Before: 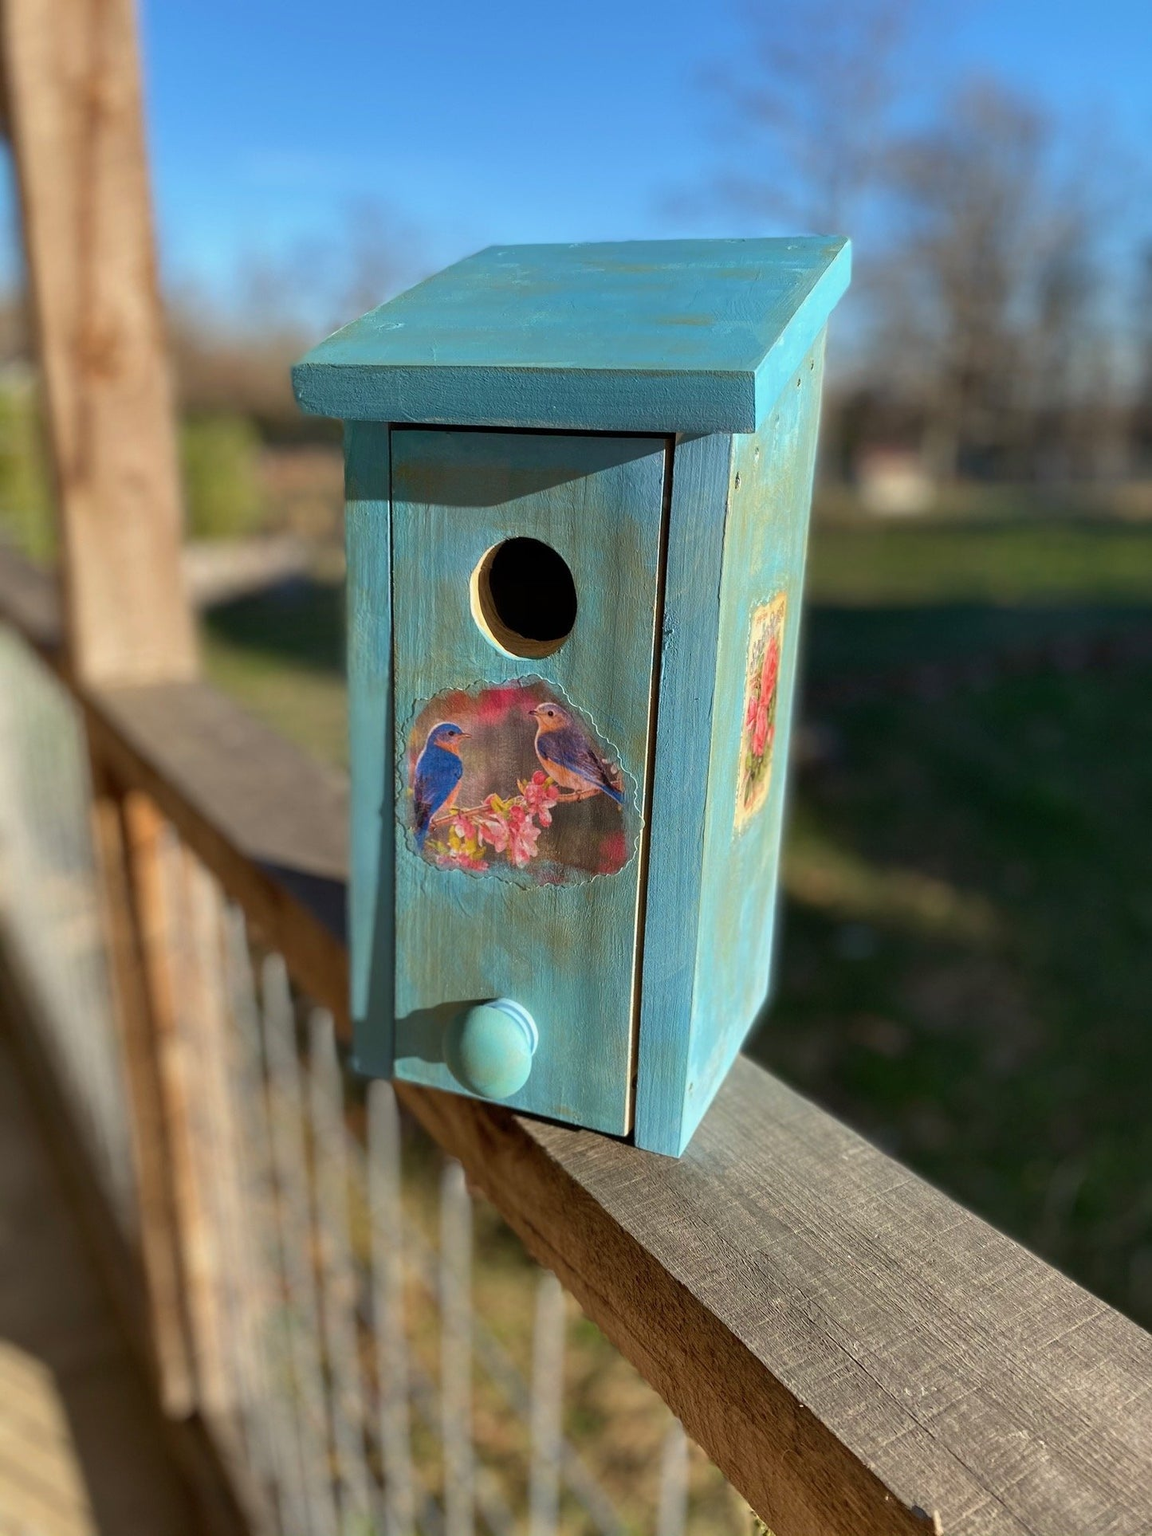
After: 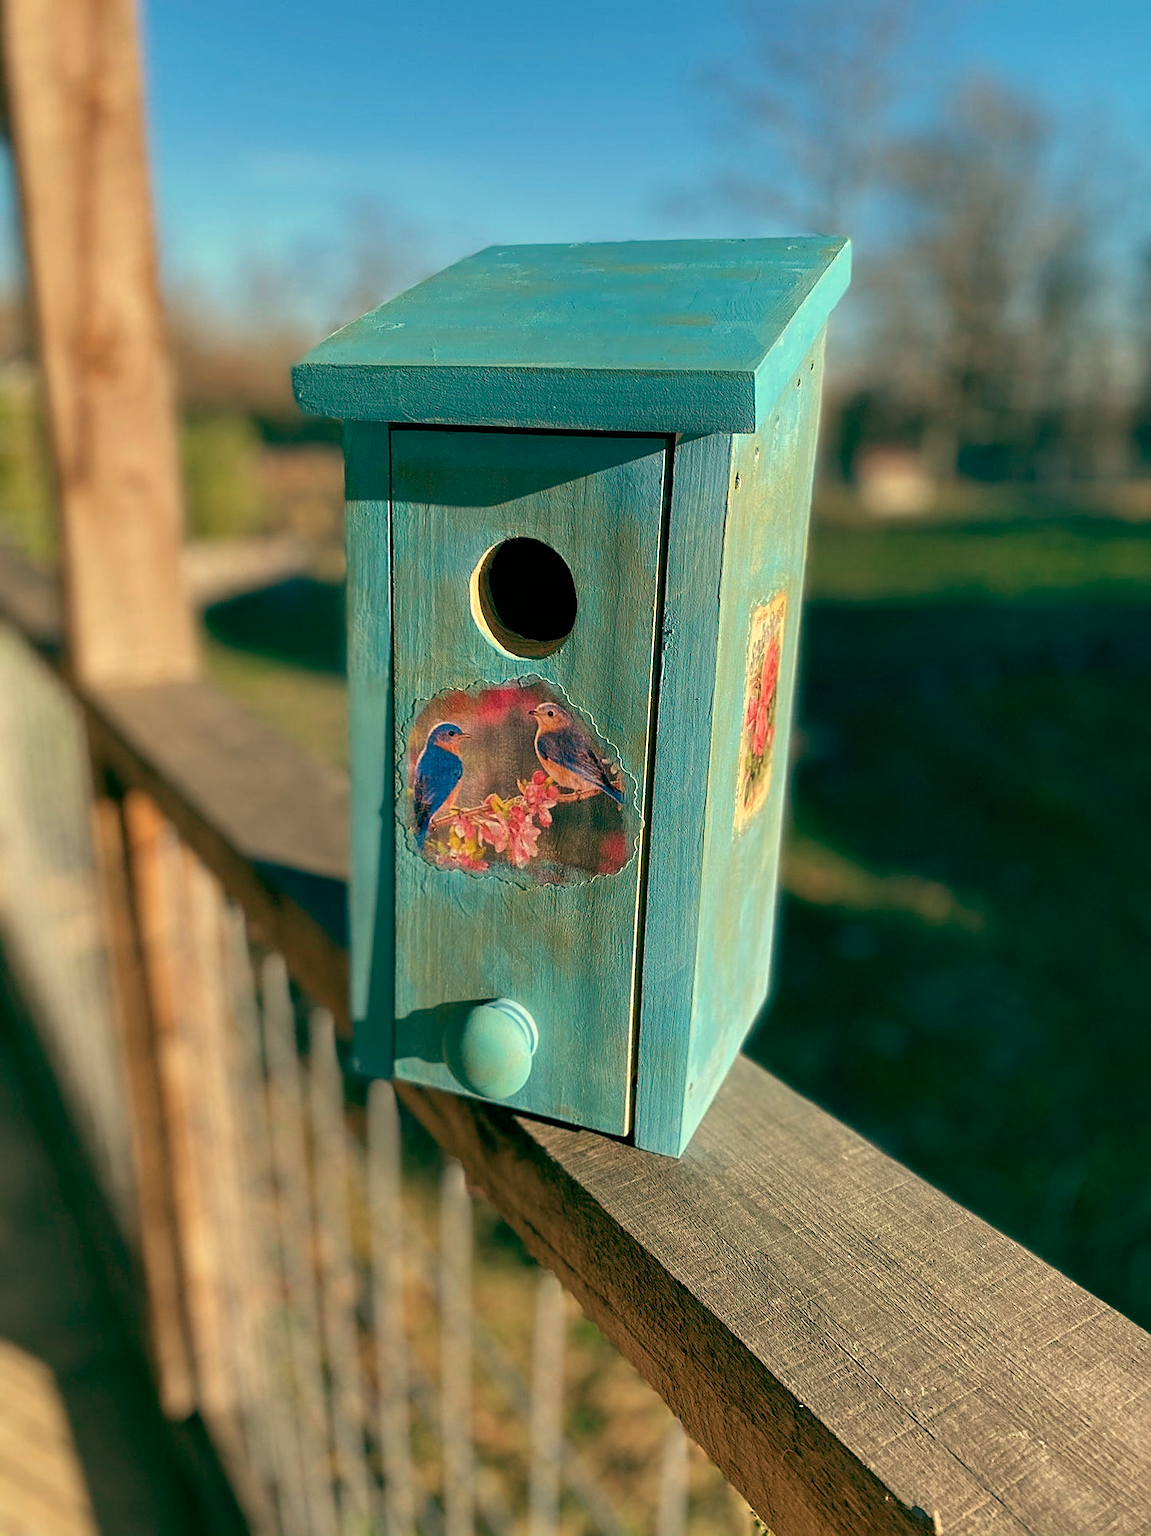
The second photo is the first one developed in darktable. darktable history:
sharpen: on, module defaults
white balance: red 1.05, blue 1.072
color balance: mode lift, gamma, gain (sRGB), lift [1, 0.69, 1, 1], gamma [1, 1.482, 1, 1], gain [1, 1, 1, 0.802]
